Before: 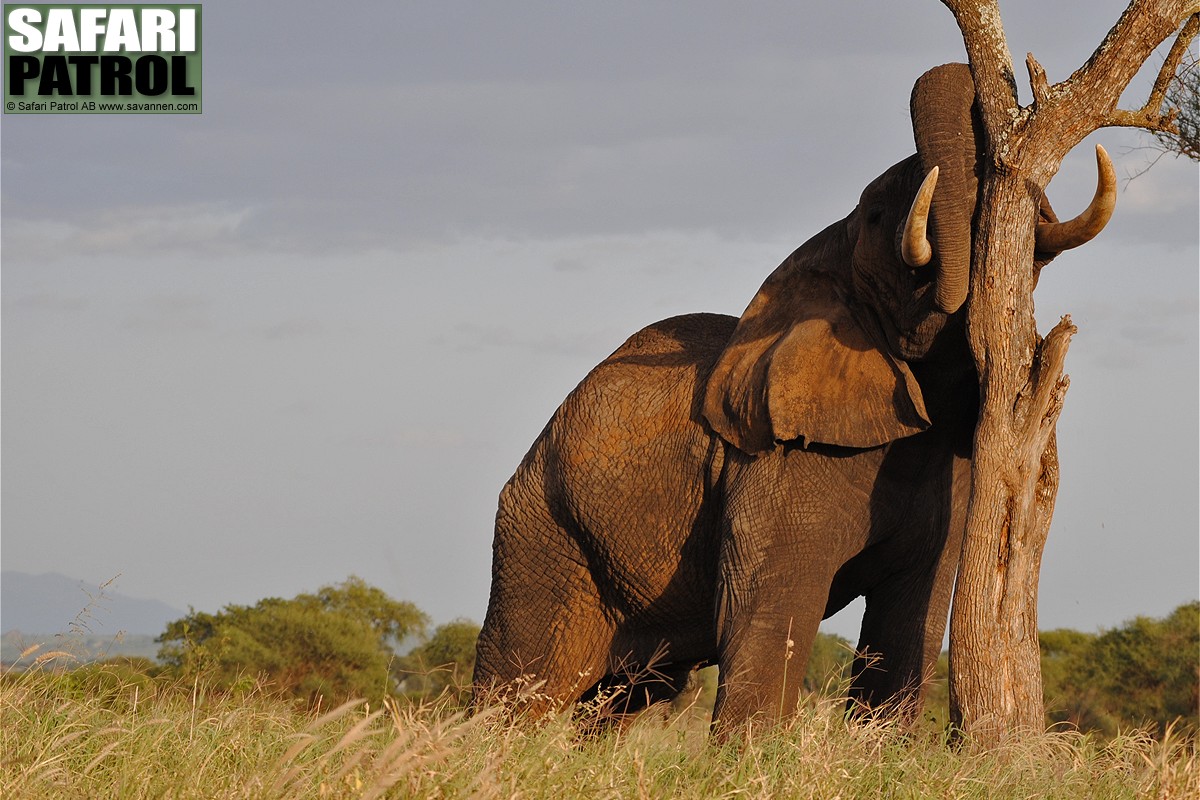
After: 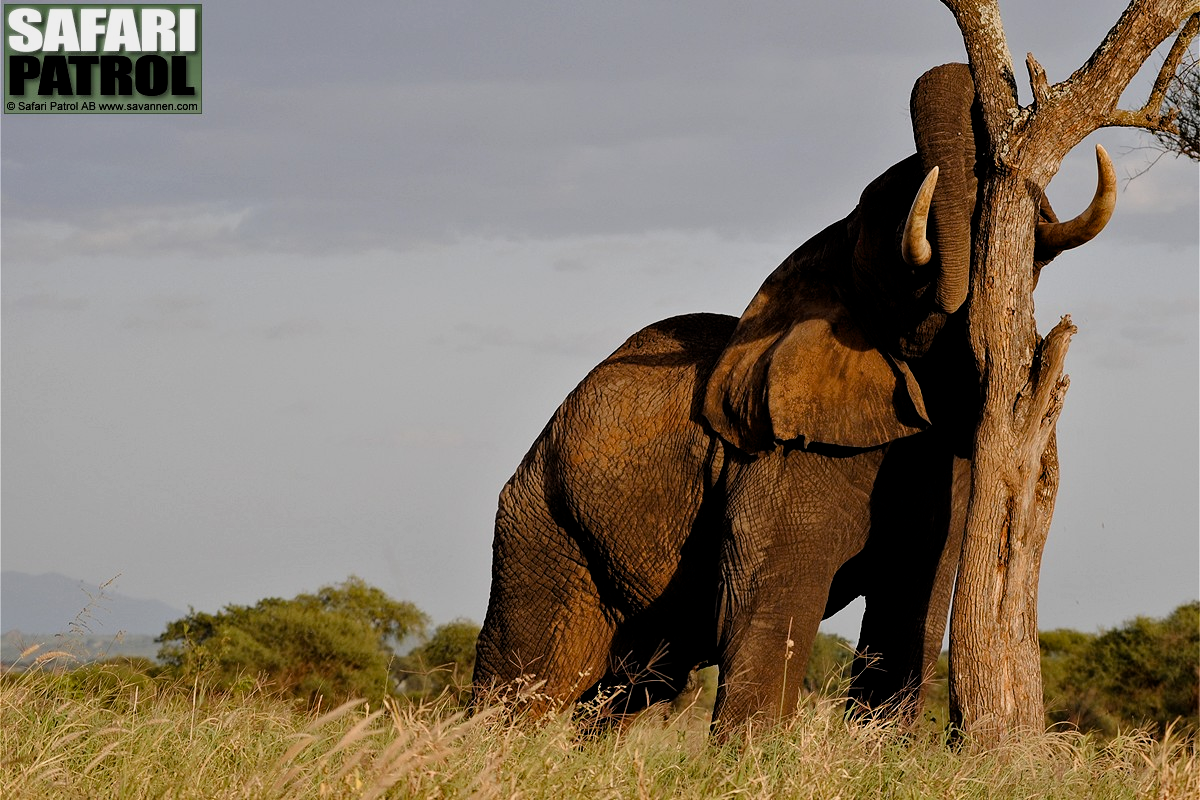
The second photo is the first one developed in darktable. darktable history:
filmic rgb: black relative exposure -8.07 EV, white relative exposure 3 EV, hardness 5.35, contrast 1.25
exposure: black level correction 0.009, exposure -0.159 EV, compensate highlight preservation false
